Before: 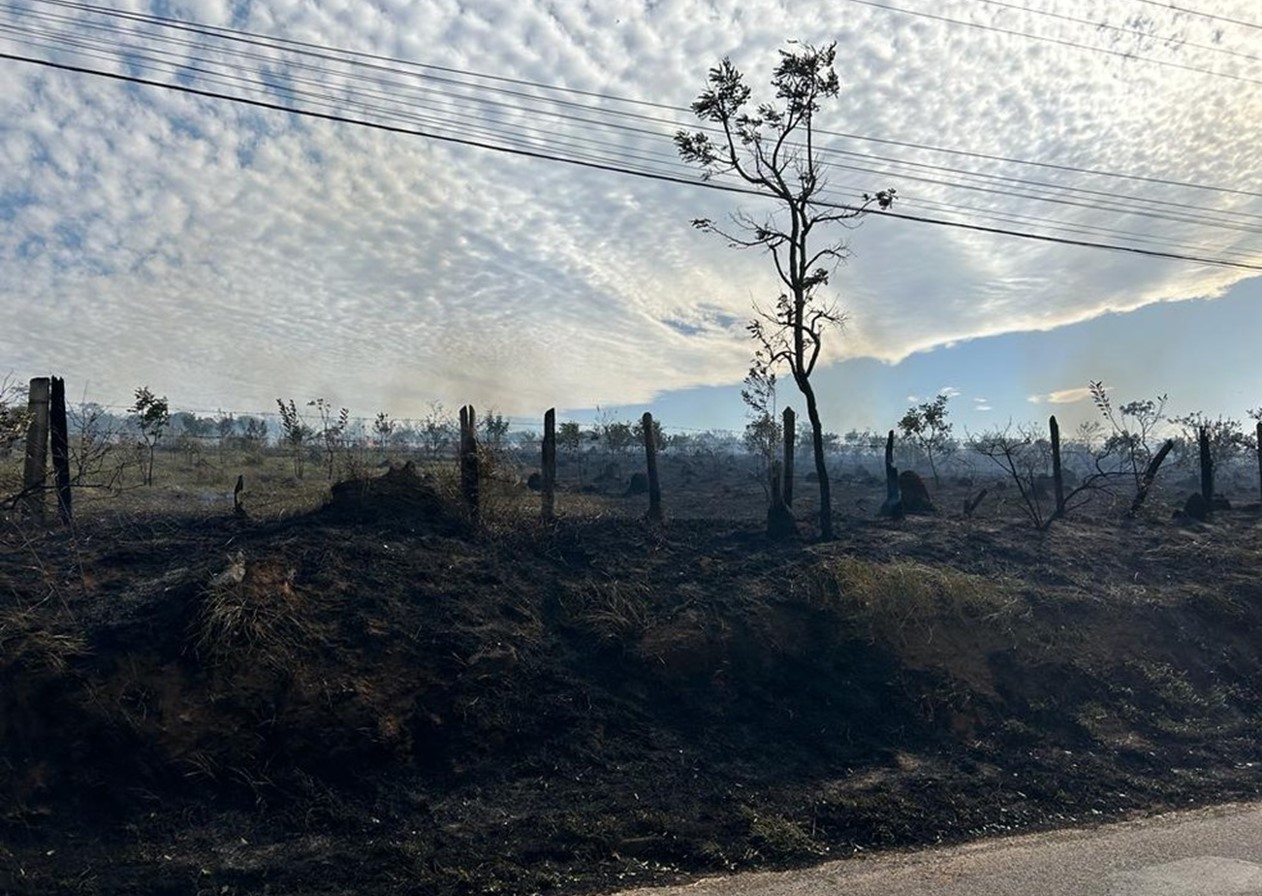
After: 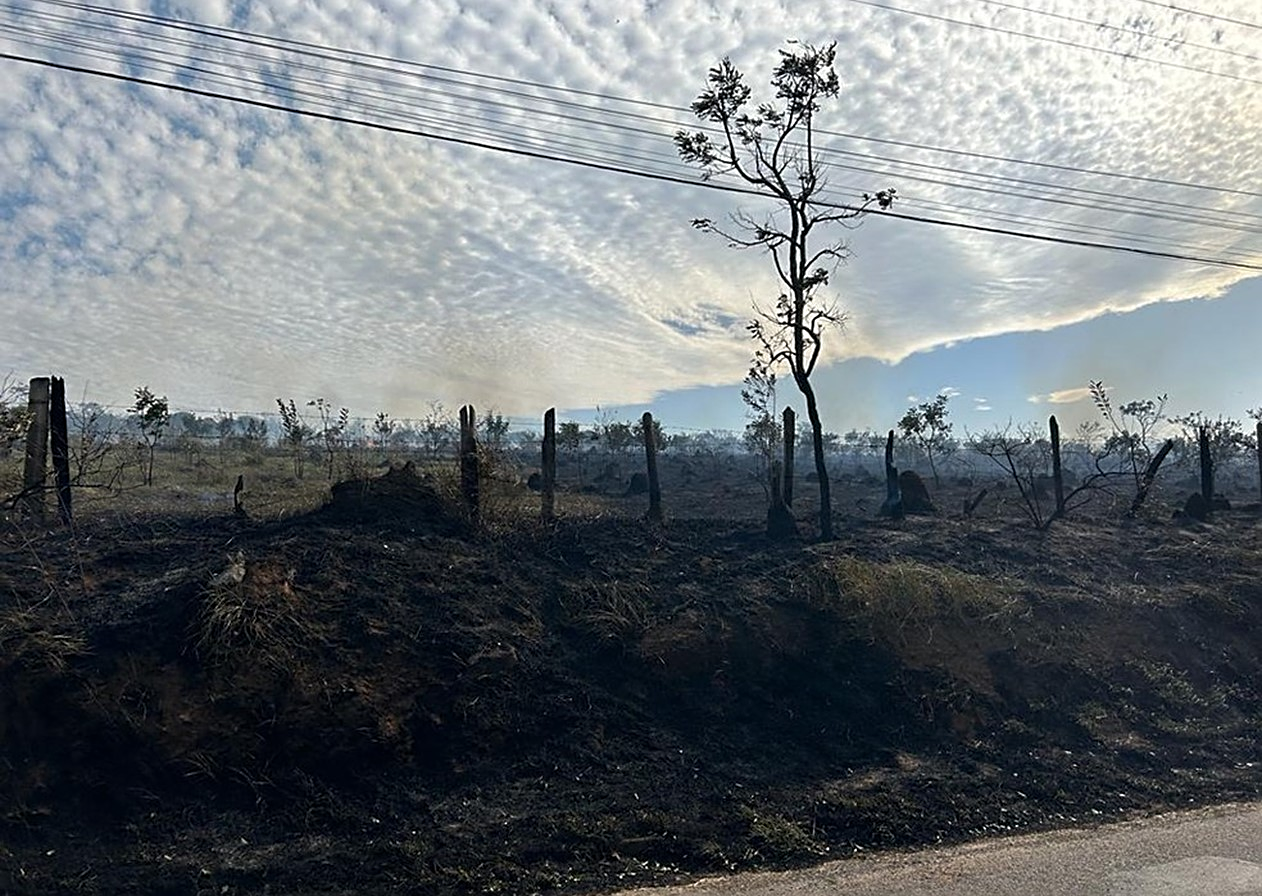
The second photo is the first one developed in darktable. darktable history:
sharpen: on, module defaults
base curve: curves: ch0 [(0, 0) (0.472, 0.455) (1, 1)], preserve colors none
